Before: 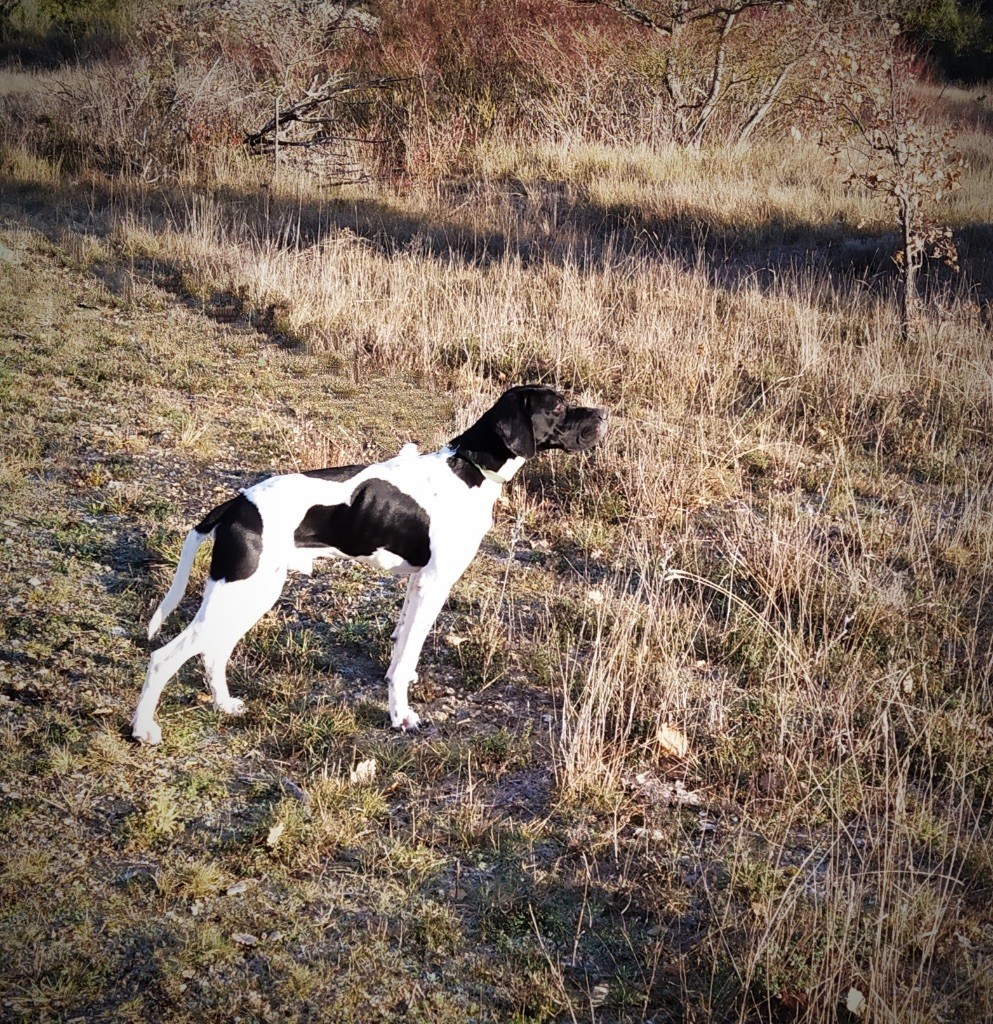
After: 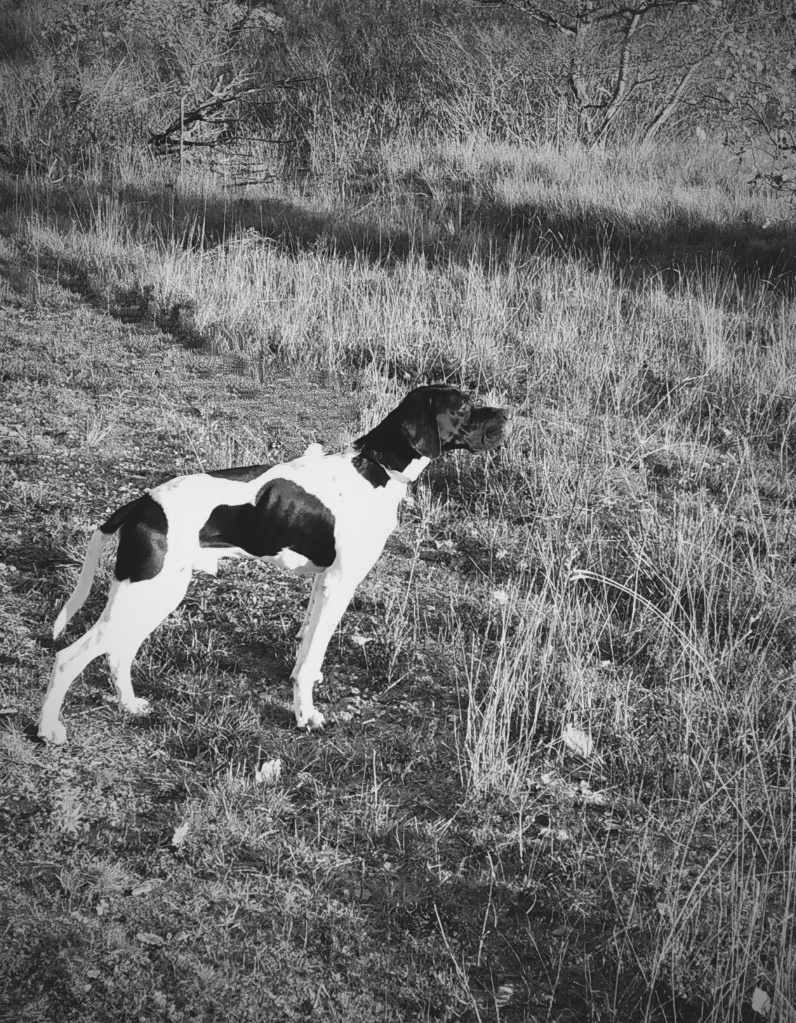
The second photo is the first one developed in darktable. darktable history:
color balance rgb: perceptual saturation grading › global saturation 10%, global vibrance 20%
exposure: black level correction -0.014, exposure -0.193 EV, compensate highlight preservation false
monochrome: a -11.7, b 1.62, size 0.5, highlights 0.38
crop and rotate: left 9.597%, right 10.195%
